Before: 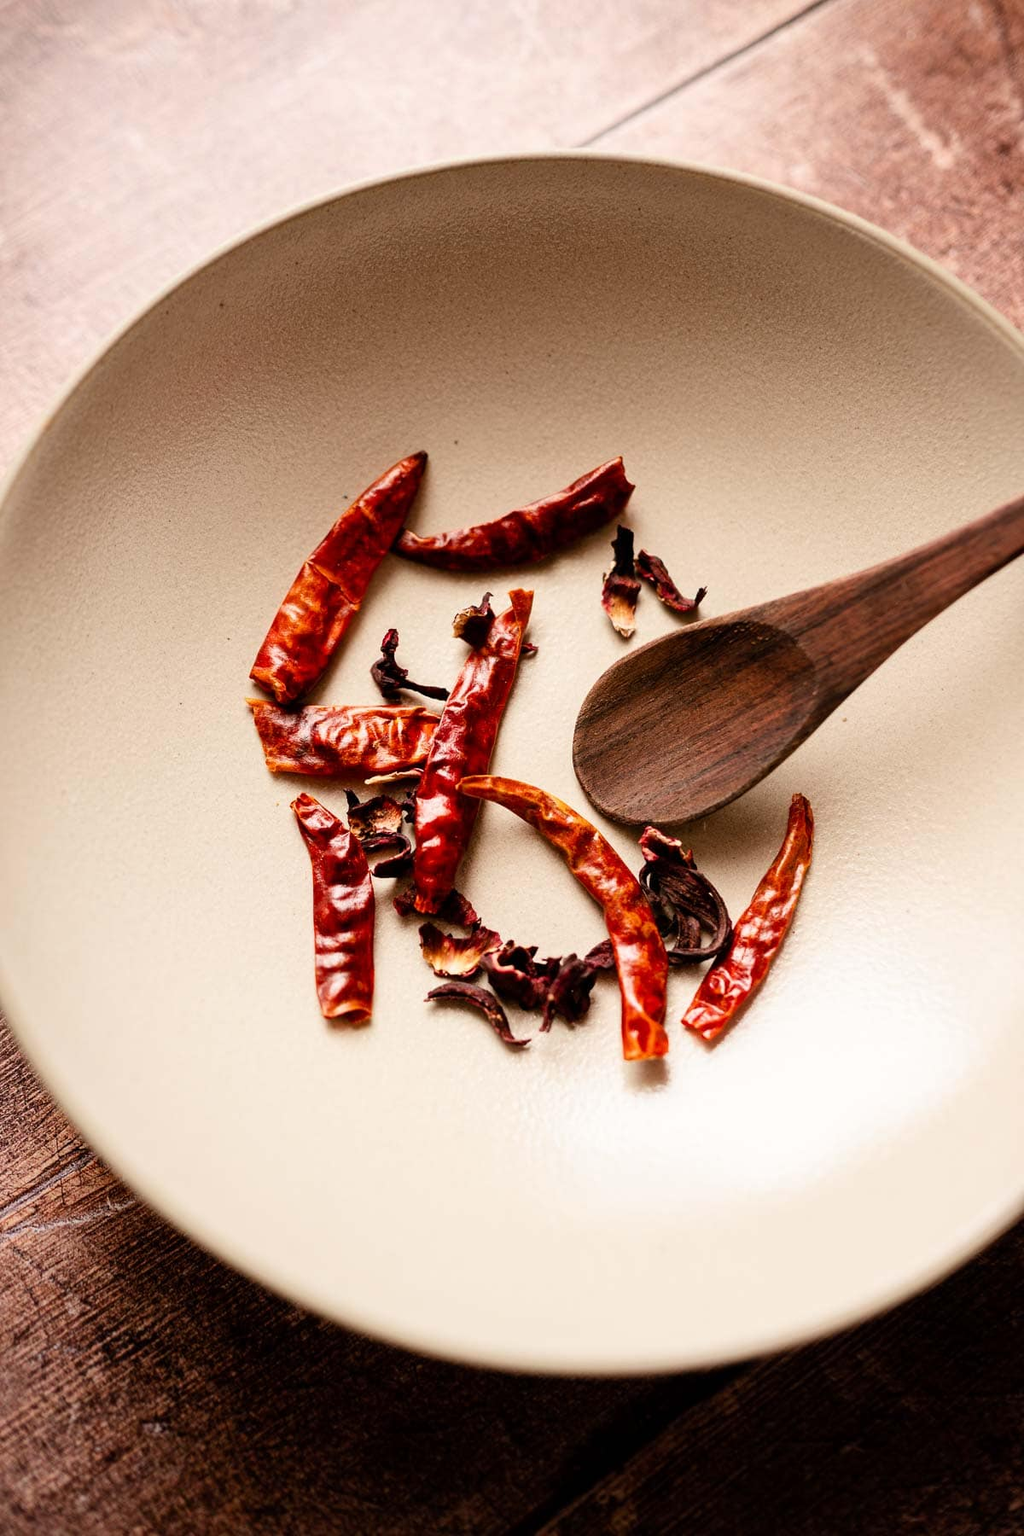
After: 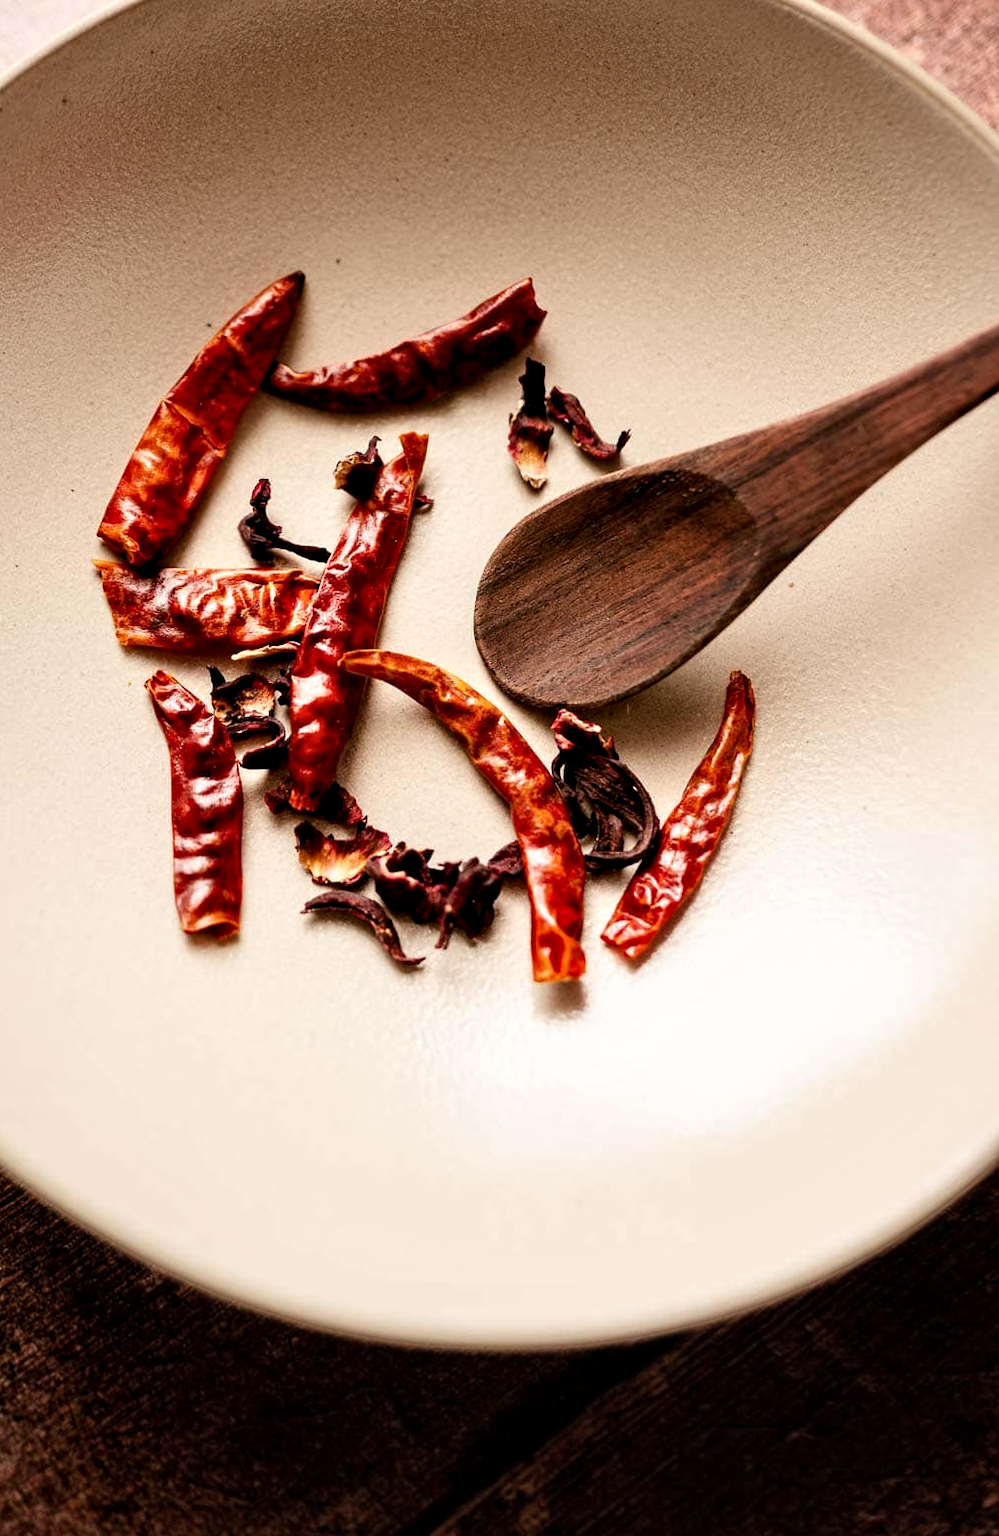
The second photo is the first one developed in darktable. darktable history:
contrast equalizer: y [[0.535, 0.543, 0.548, 0.548, 0.542, 0.532], [0.5 ×6], [0.5 ×6], [0 ×6], [0 ×6]]
crop: left 16.315%, top 14.246%
